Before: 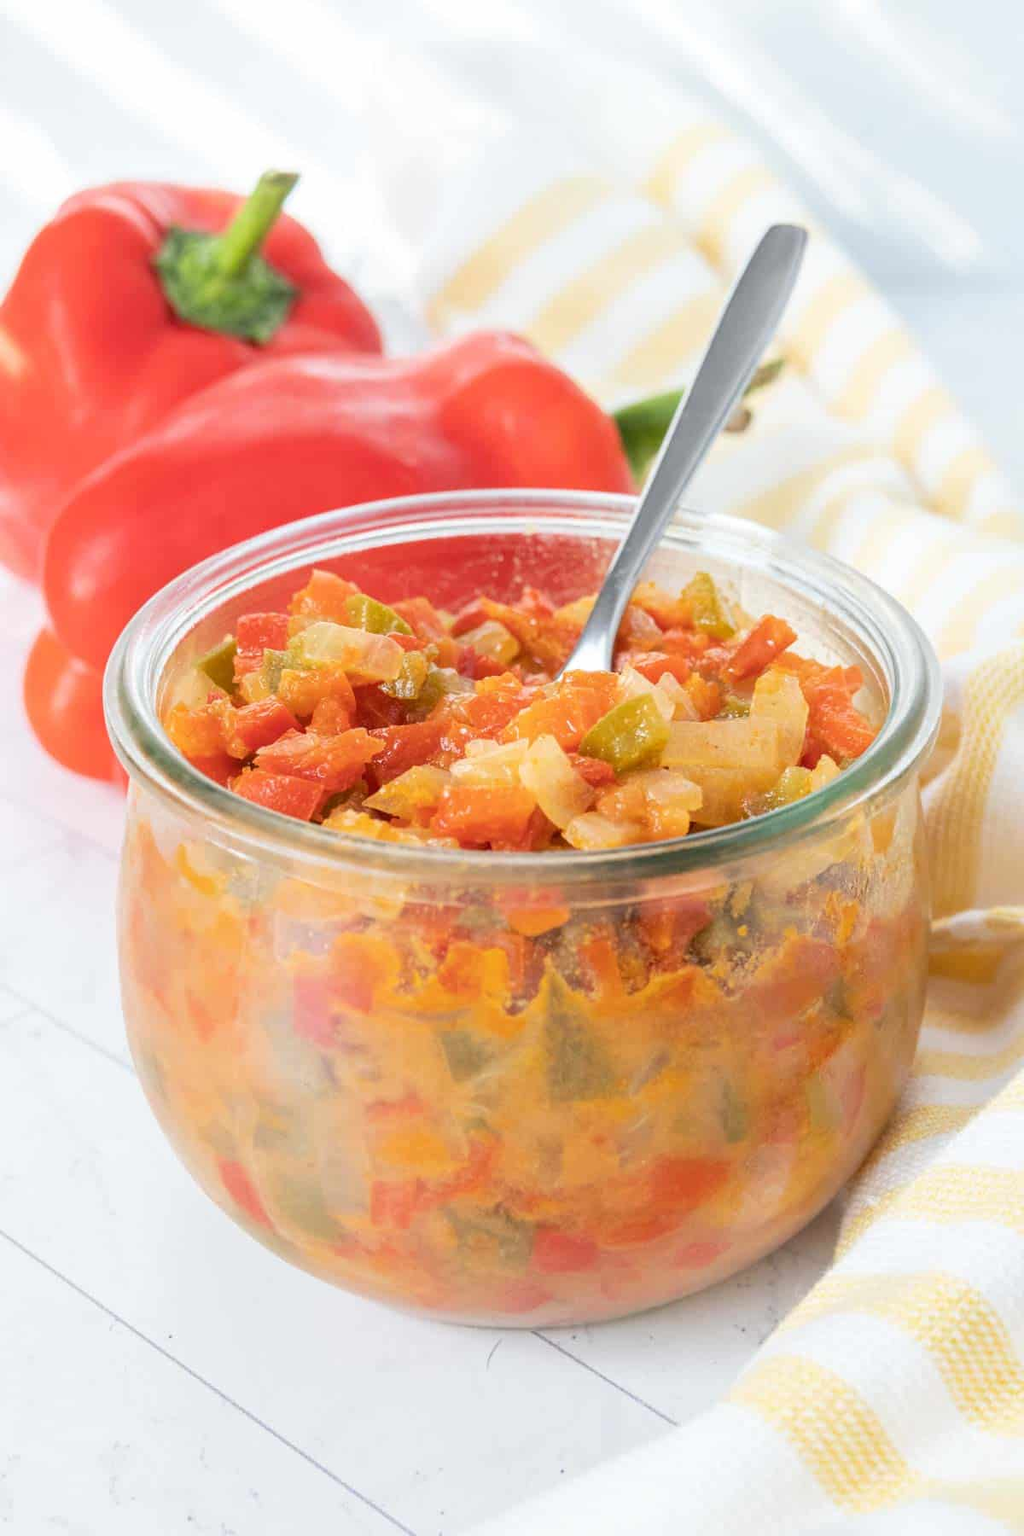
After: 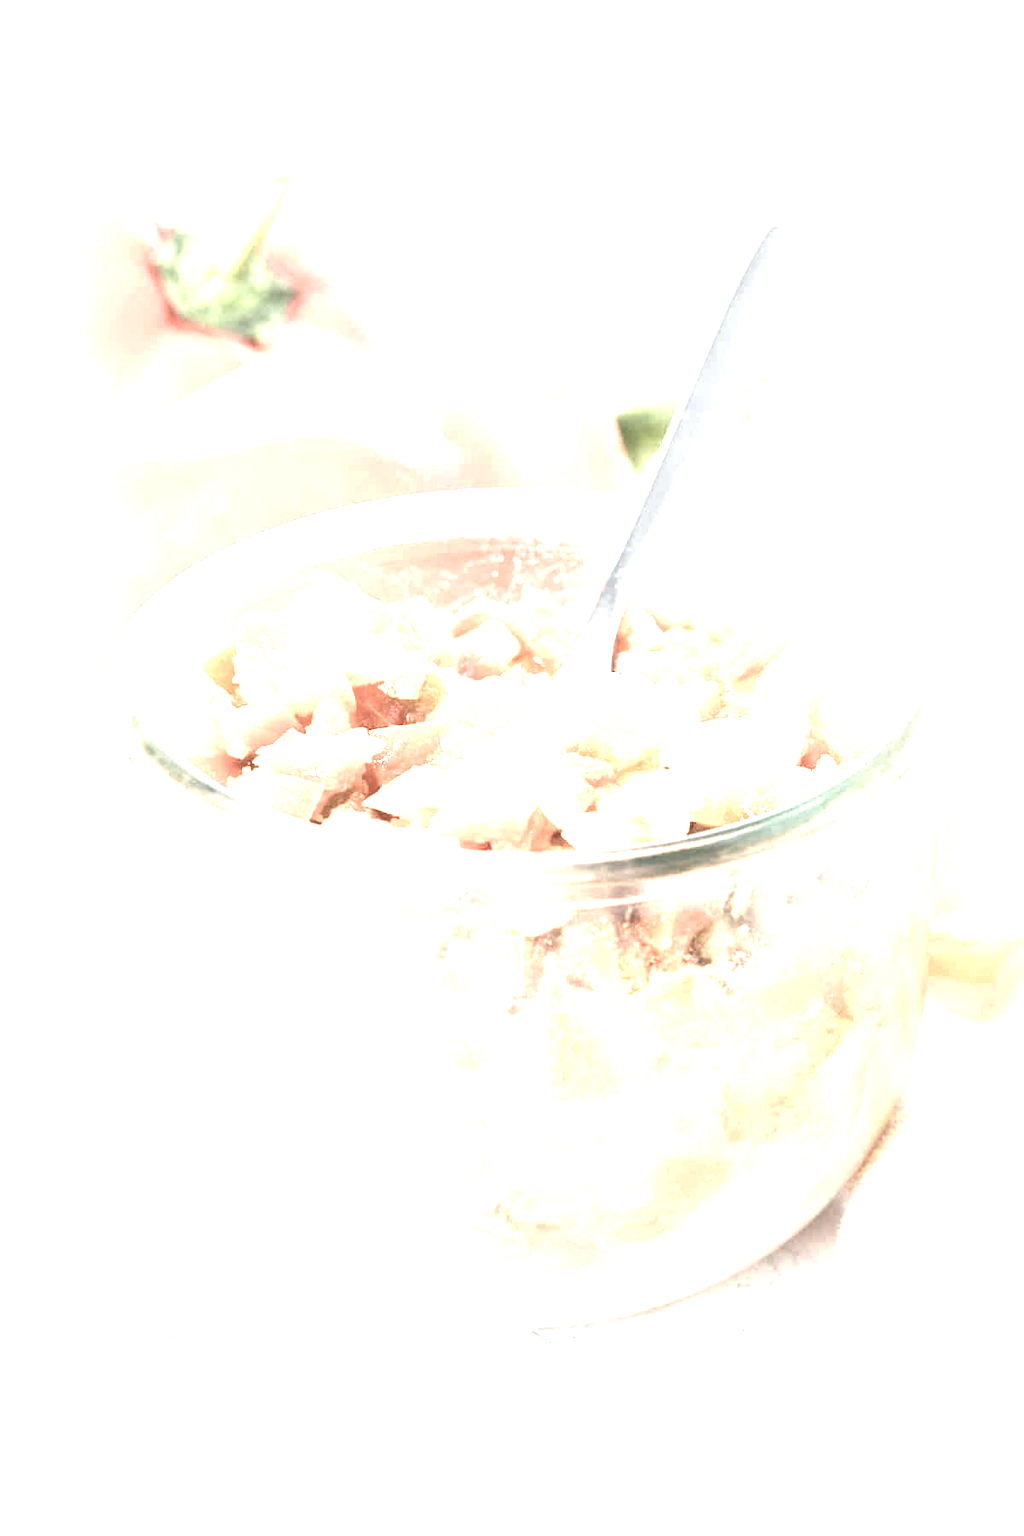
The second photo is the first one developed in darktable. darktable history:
color zones: curves: ch0 [(0, 0.6) (0.129, 0.585) (0.193, 0.596) (0.429, 0.5) (0.571, 0.5) (0.714, 0.5) (0.857, 0.5) (1, 0.6)]; ch1 [(0, 0.453) (0.112, 0.245) (0.213, 0.252) (0.429, 0.233) (0.571, 0.231) (0.683, 0.242) (0.857, 0.296) (1, 0.453)]
exposure: black level correction 0.001, exposure 1.738 EV, compensate highlight preservation false
